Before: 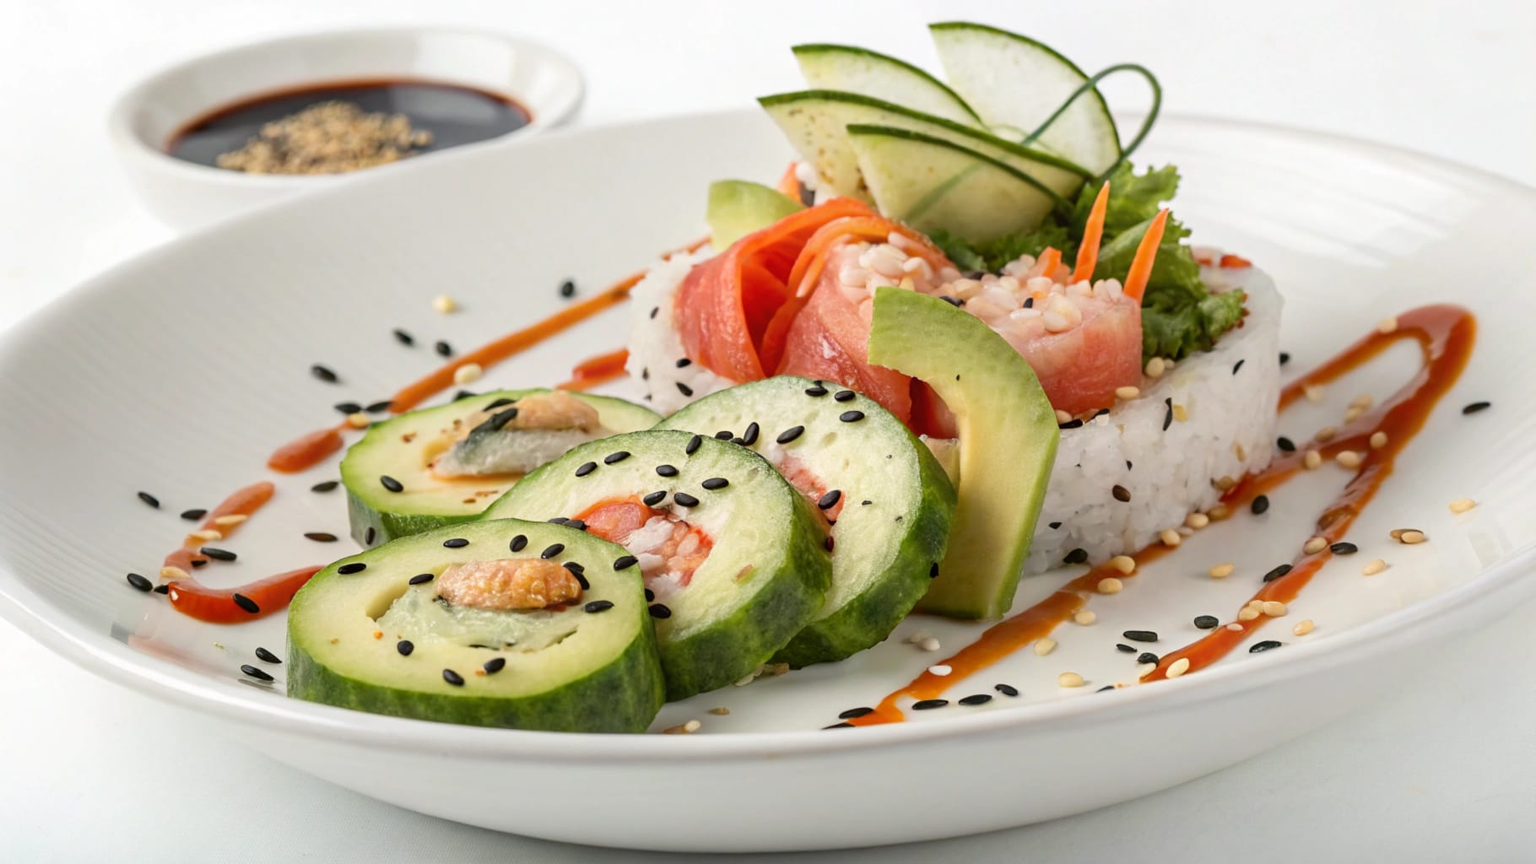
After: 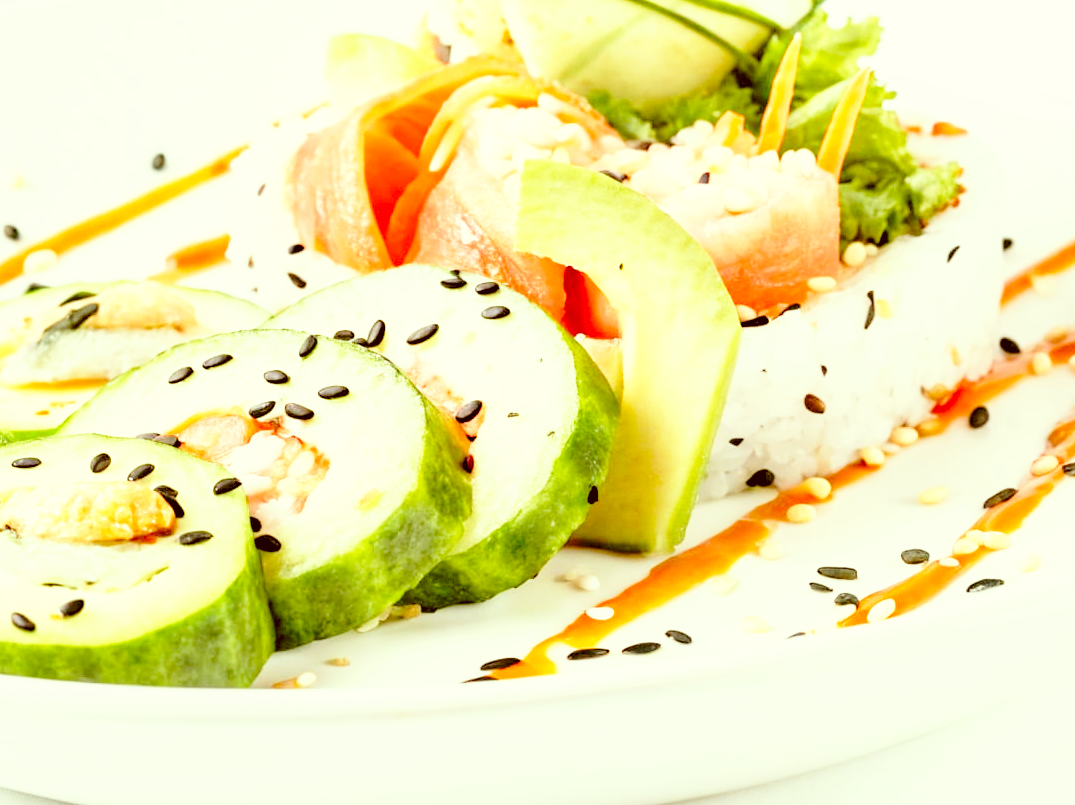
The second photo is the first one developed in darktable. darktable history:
exposure: black level correction 0, exposure 1.3 EV, compensate exposure bias true, compensate highlight preservation false
color correction: highlights a* -5.94, highlights b* 9.48, shadows a* 10.12, shadows b* 23.94
crop and rotate: left 28.256%, top 17.734%, right 12.656%, bottom 3.573%
base curve: curves: ch0 [(0, 0) (0.036, 0.037) (0.121, 0.228) (0.46, 0.76) (0.859, 0.983) (1, 1)], preserve colors none
rgb levels: preserve colors sum RGB, levels [[0.038, 0.433, 0.934], [0, 0.5, 1], [0, 0.5, 1]]
